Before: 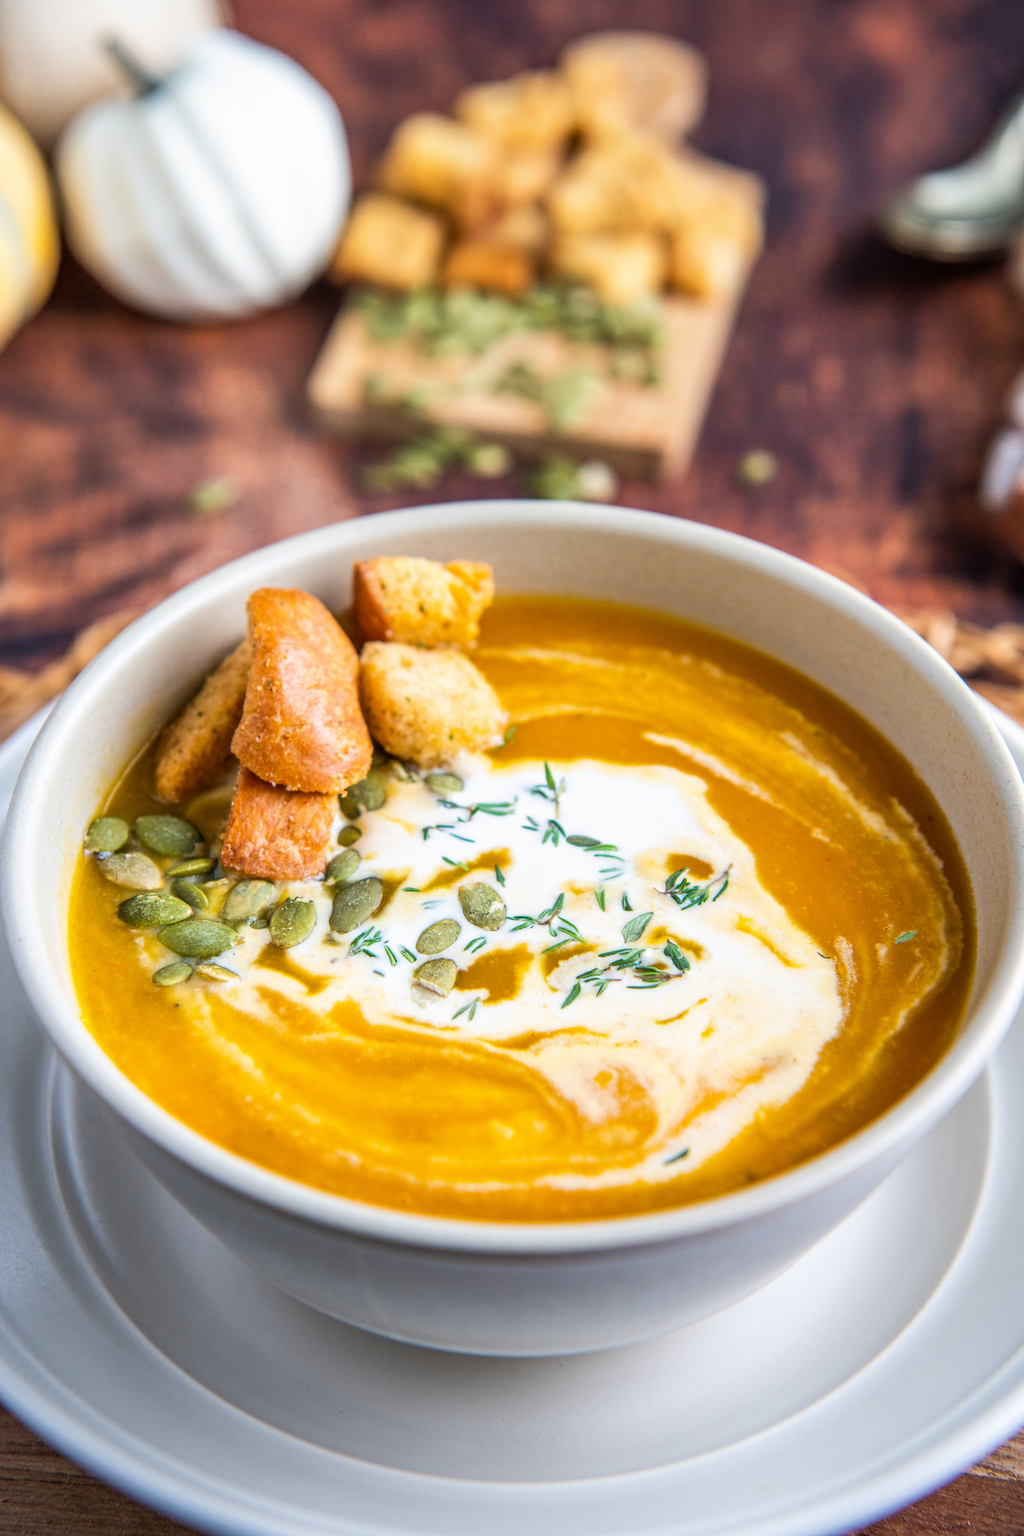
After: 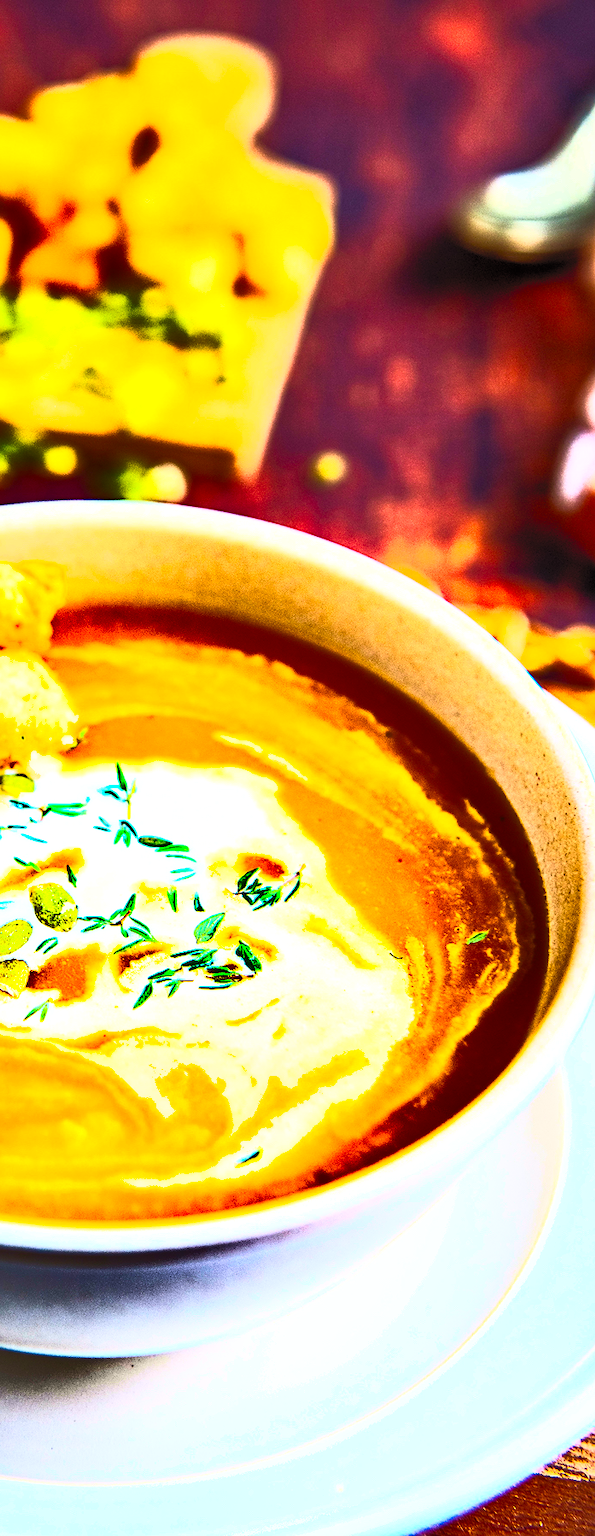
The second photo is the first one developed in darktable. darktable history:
contrast brightness saturation: contrast 0.994, brightness 0.992, saturation 0.981
sharpen: on, module defaults
shadows and highlights: shadows 30.72, highlights -62.77, soften with gaussian
local contrast: mode bilateral grid, contrast 20, coarseness 49, detail 120%, midtone range 0.2
exposure: black level correction 0.001, exposure -0.2 EV, compensate highlight preservation false
crop: left 41.871%
color balance rgb: power › chroma 0.25%, power › hue 62.06°, perceptual saturation grading › global saturation 30.64%, perceptual brilliance grading › global brilliance 14.854%, perceptual brilliance grading › shadows -35.631%, global vibrance 25.936%, contrast 6.989%
velvia: on, module defaults
